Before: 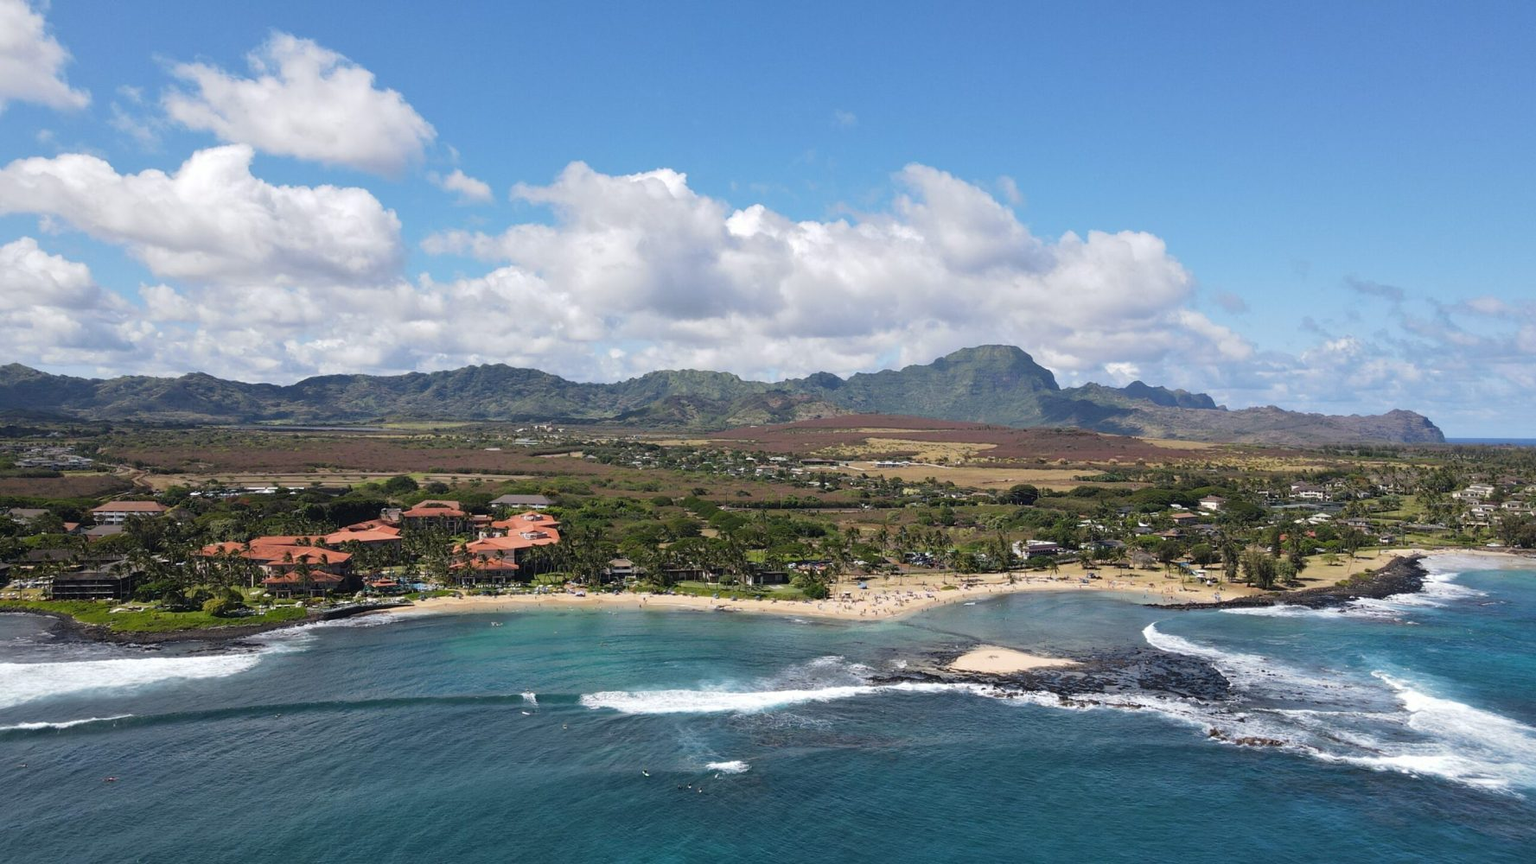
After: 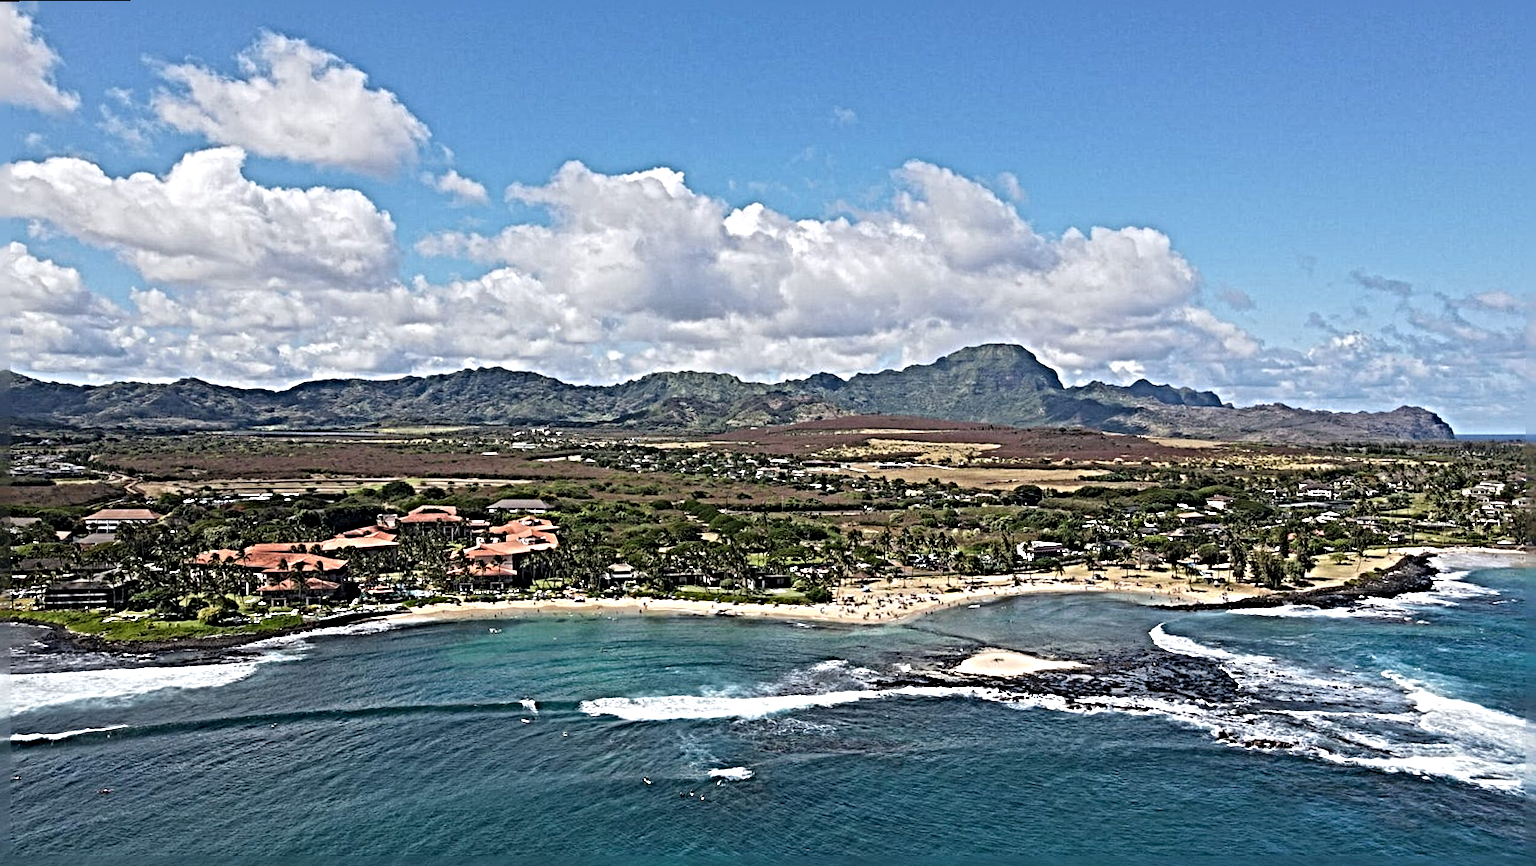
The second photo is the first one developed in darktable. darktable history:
sharpen: radius 6.3, amount 1.8, threshold 0
rotate and perspective: rotation -0.45°, automatic cropping original format, crop left 0.008, crop right 0.992, crop top 0.012, crop bottom 0.988
tone equalizer: on, module defaults
